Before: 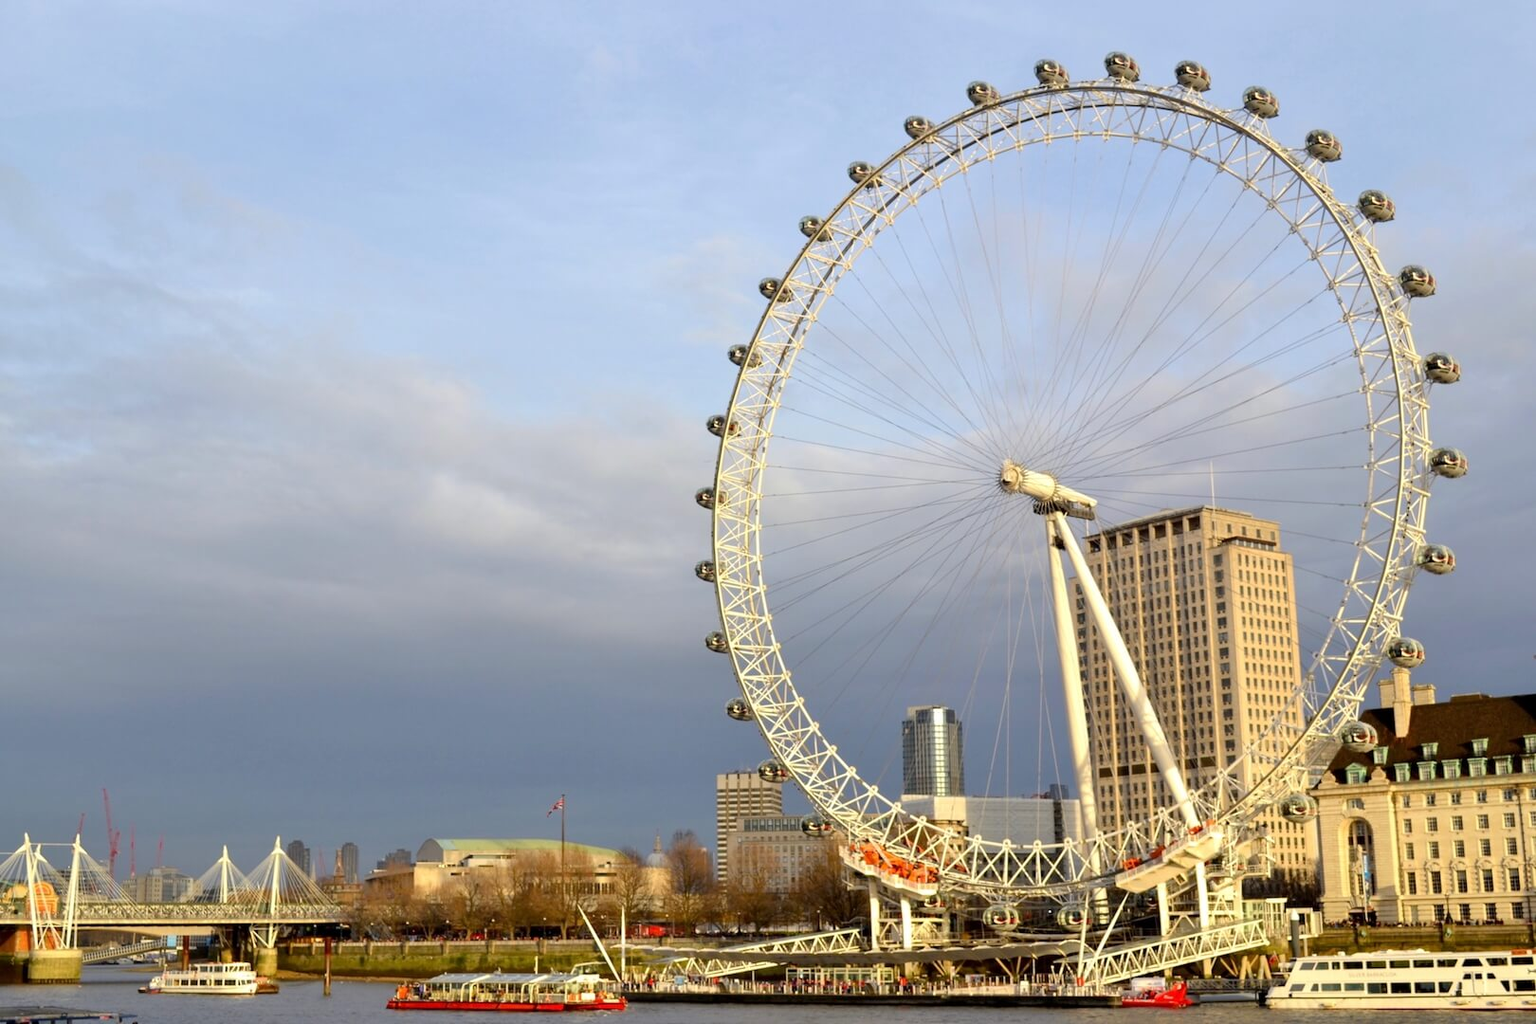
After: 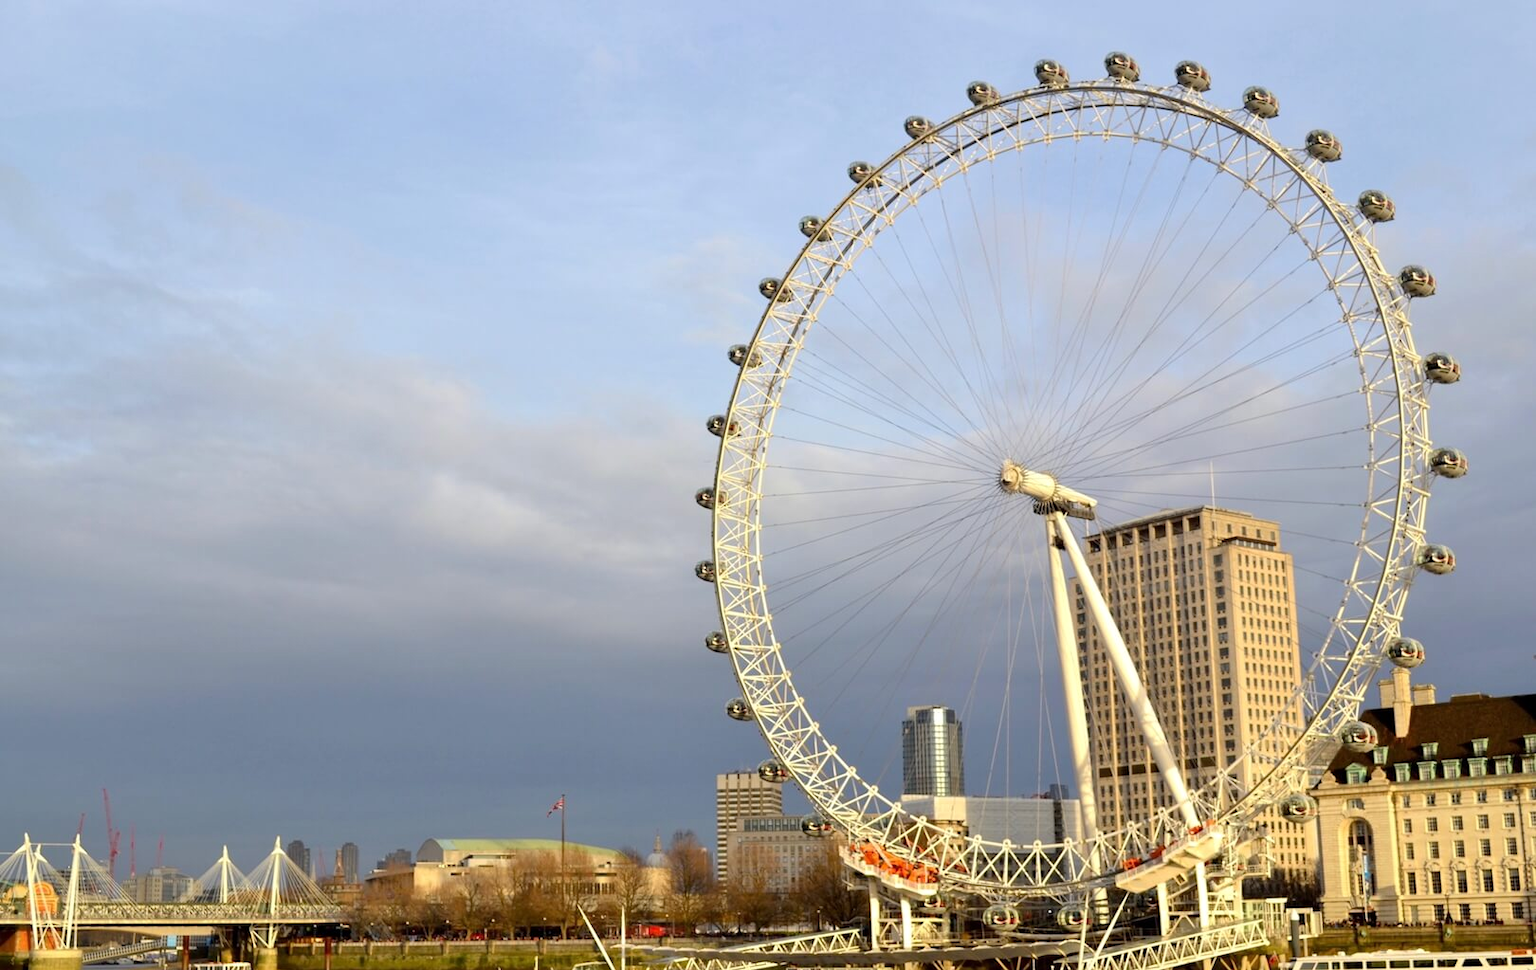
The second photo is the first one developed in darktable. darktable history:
tone equalizer: on, module defaults
crop and rotate: top 0%, bottom 5.097%
